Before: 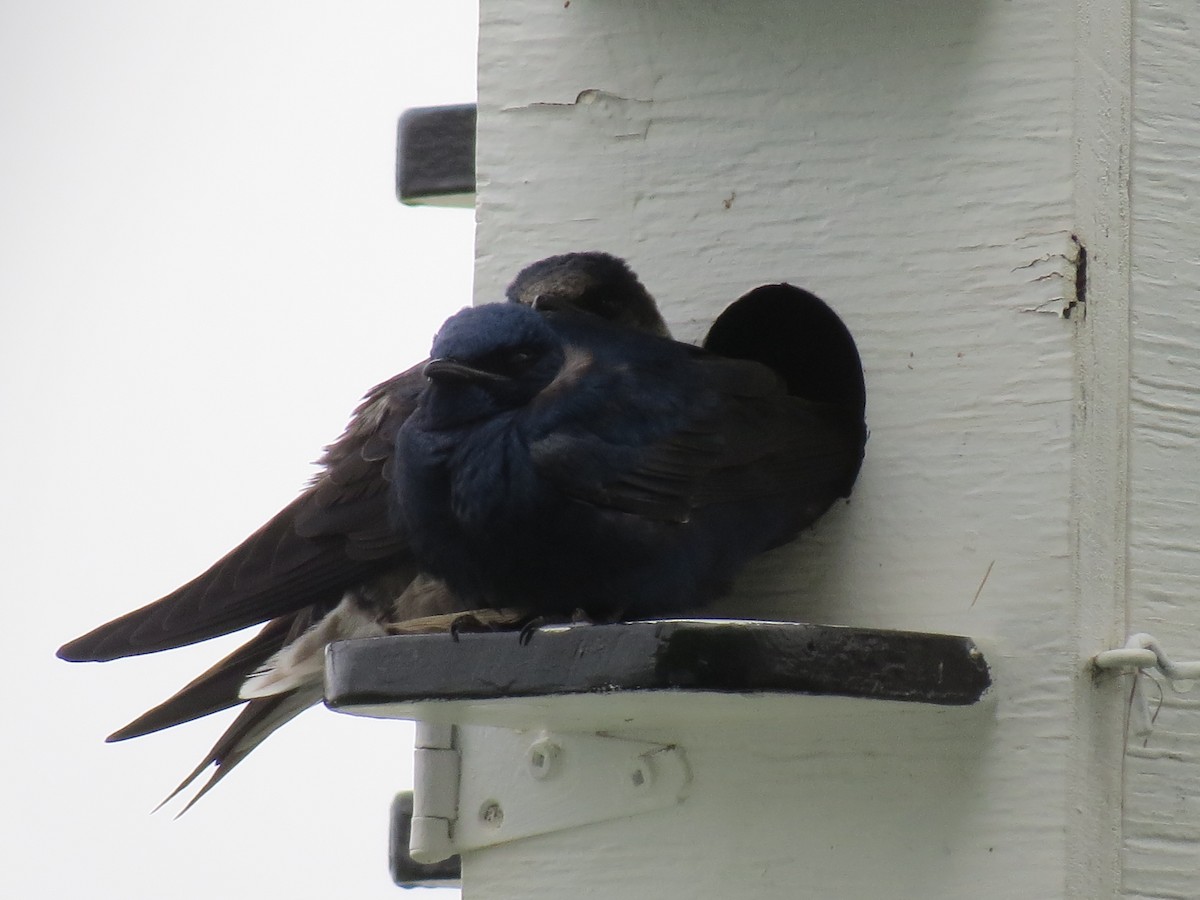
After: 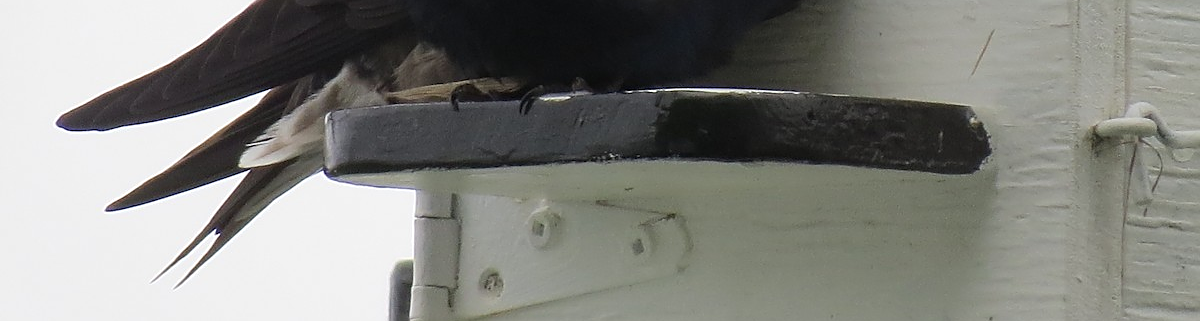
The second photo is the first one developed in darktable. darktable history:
crop and rotate: top 59.023%, bottom 5.21%
sharpen: on, module defaults
